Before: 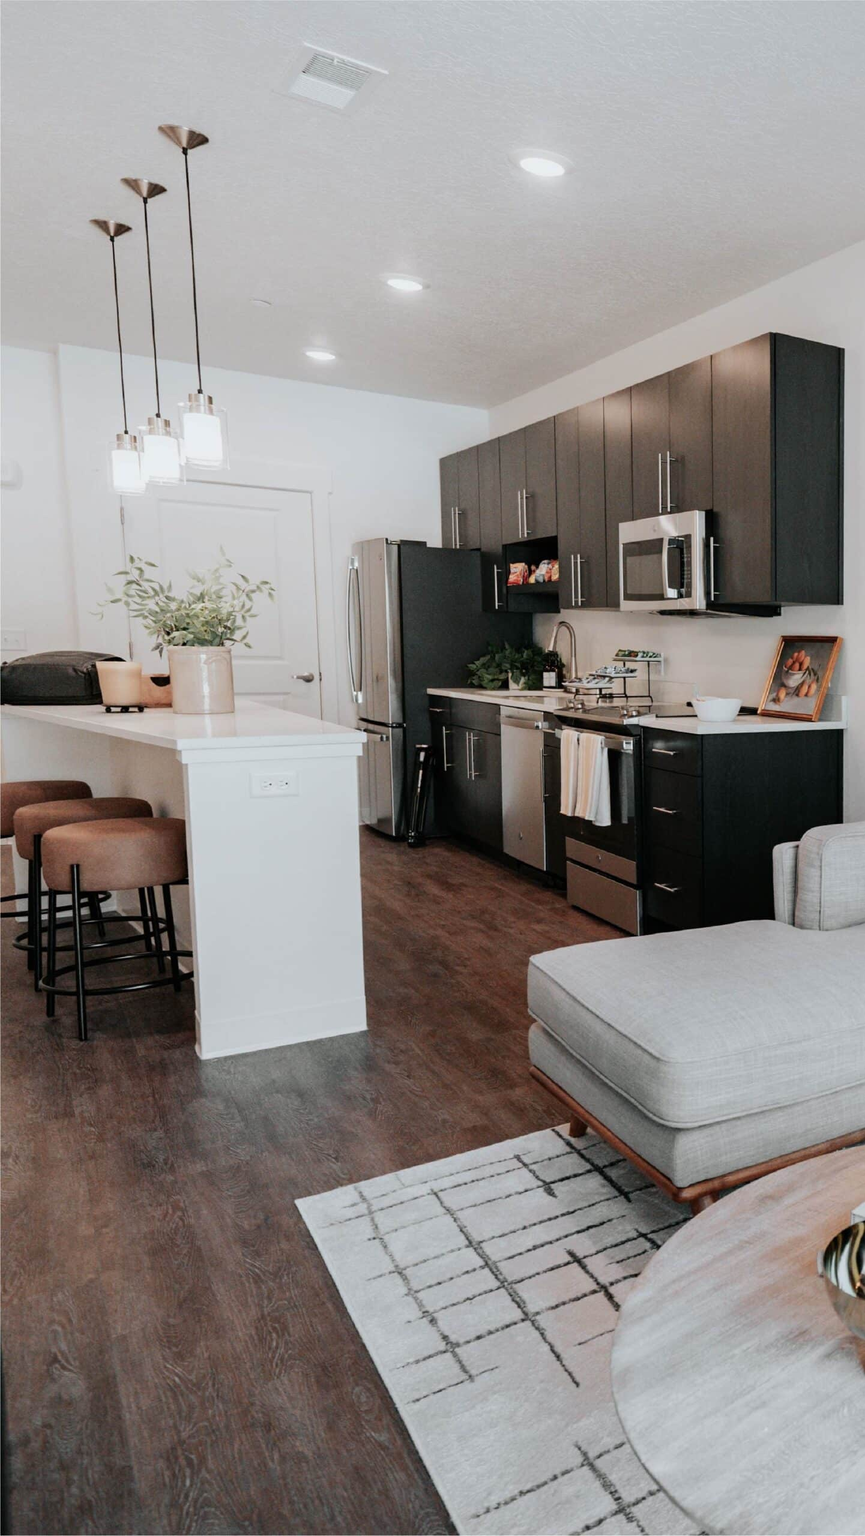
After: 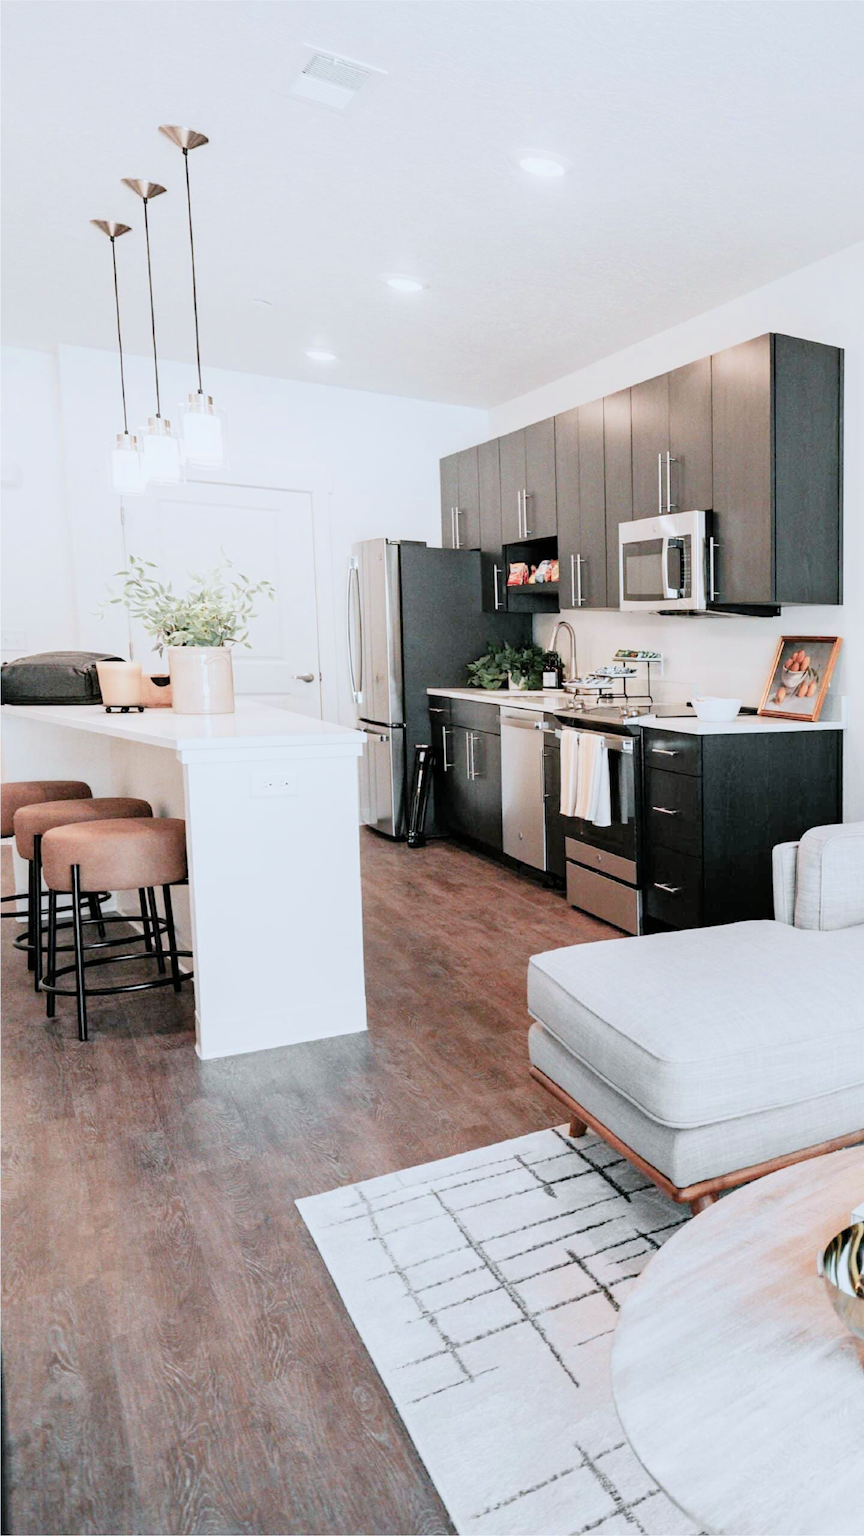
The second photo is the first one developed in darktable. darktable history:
exposure: black level correction 0, exposure 1.7 EV, compensate exposure bias true, compensate highlight preservation false
filmic rgb: black relative exposure -6.59 EV, white relative exposure 4.71 EV, hardness 3.13, contrast 0.805
white balance: red 0.967, blue 1.049
